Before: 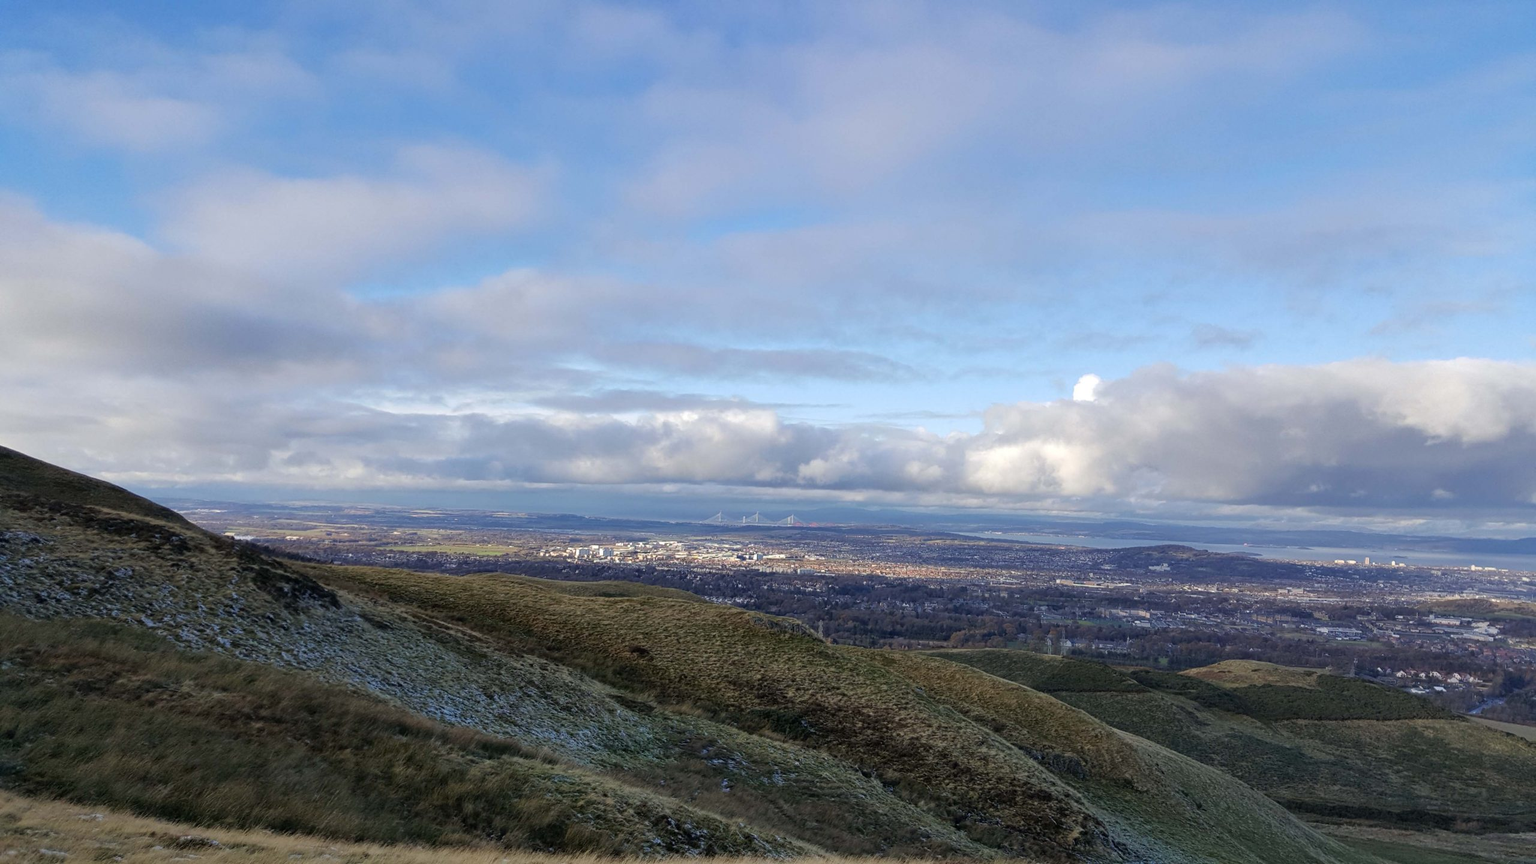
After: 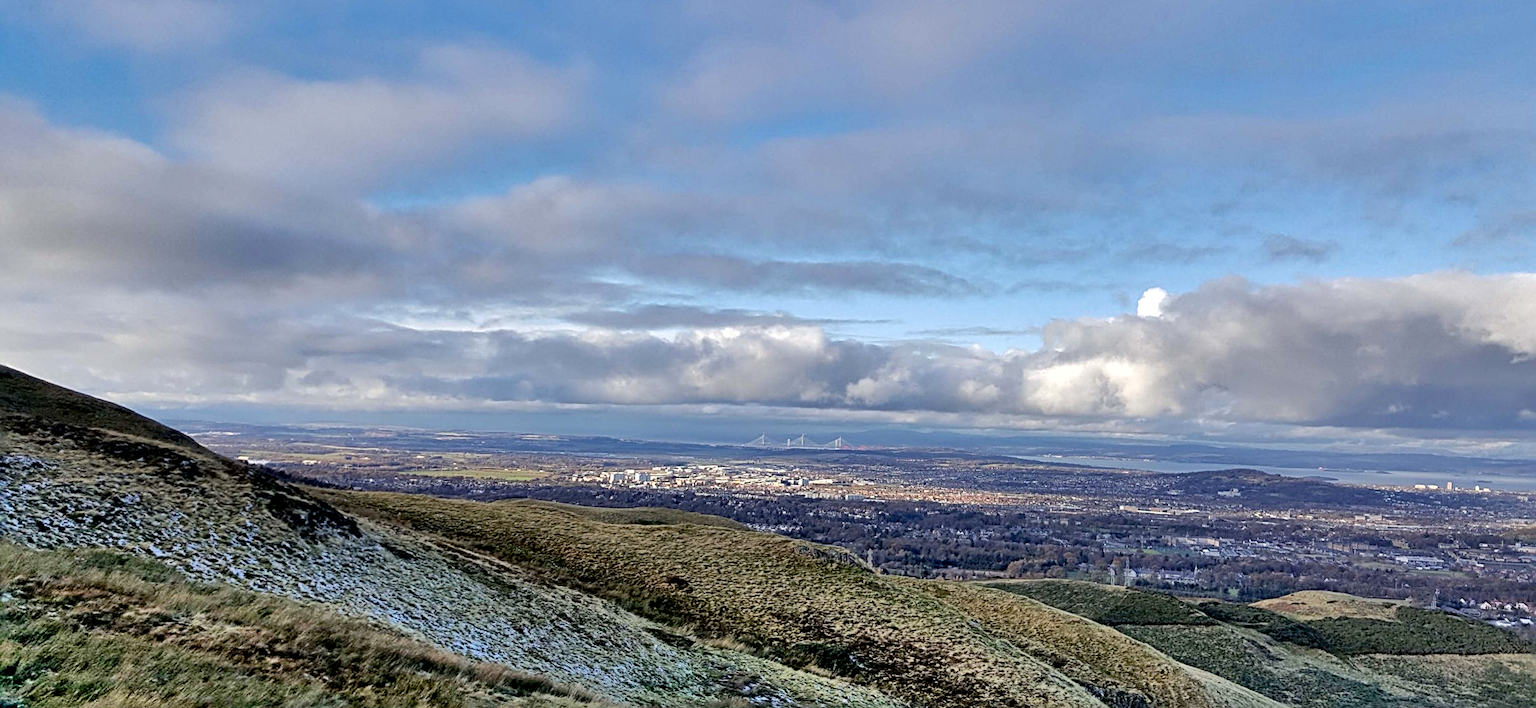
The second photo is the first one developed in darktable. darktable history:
shadows and highlights: shadows 76.64, highlights -60.67, soften with gaussian
crop and rotate: angle 0.033°, top 11.853%, right 5.581%, bottom 10.729%
exposure: black level correction 0.009, exposure 0.11 EV, compensate highlight preservation false
sharpen: radius 3.947
